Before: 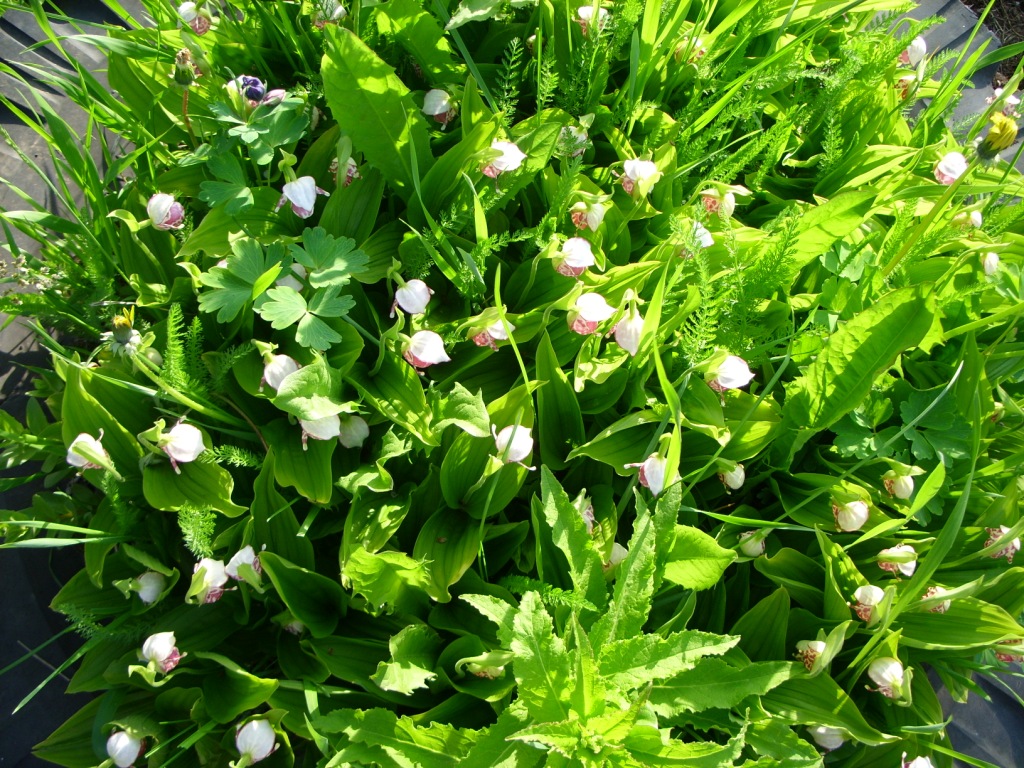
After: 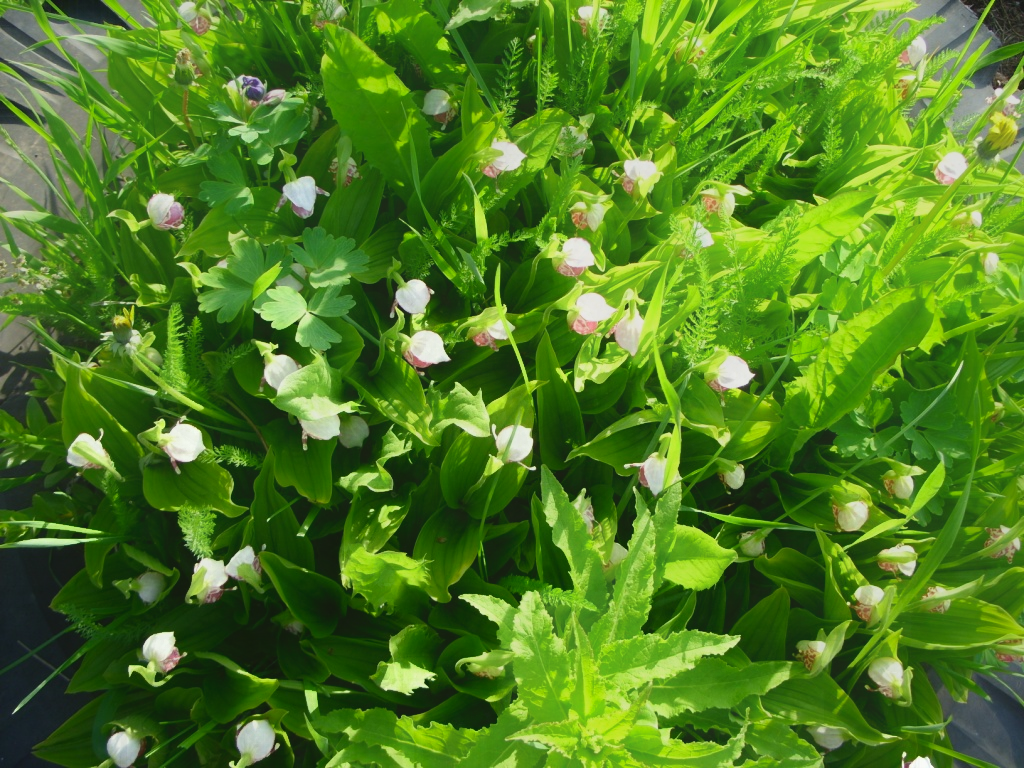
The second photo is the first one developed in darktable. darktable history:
contrast equalizer: y [[0.6 ×6], [0.55 ×6], [0 ×6], [0 ×6], [0 ×6]], mix -0.981
